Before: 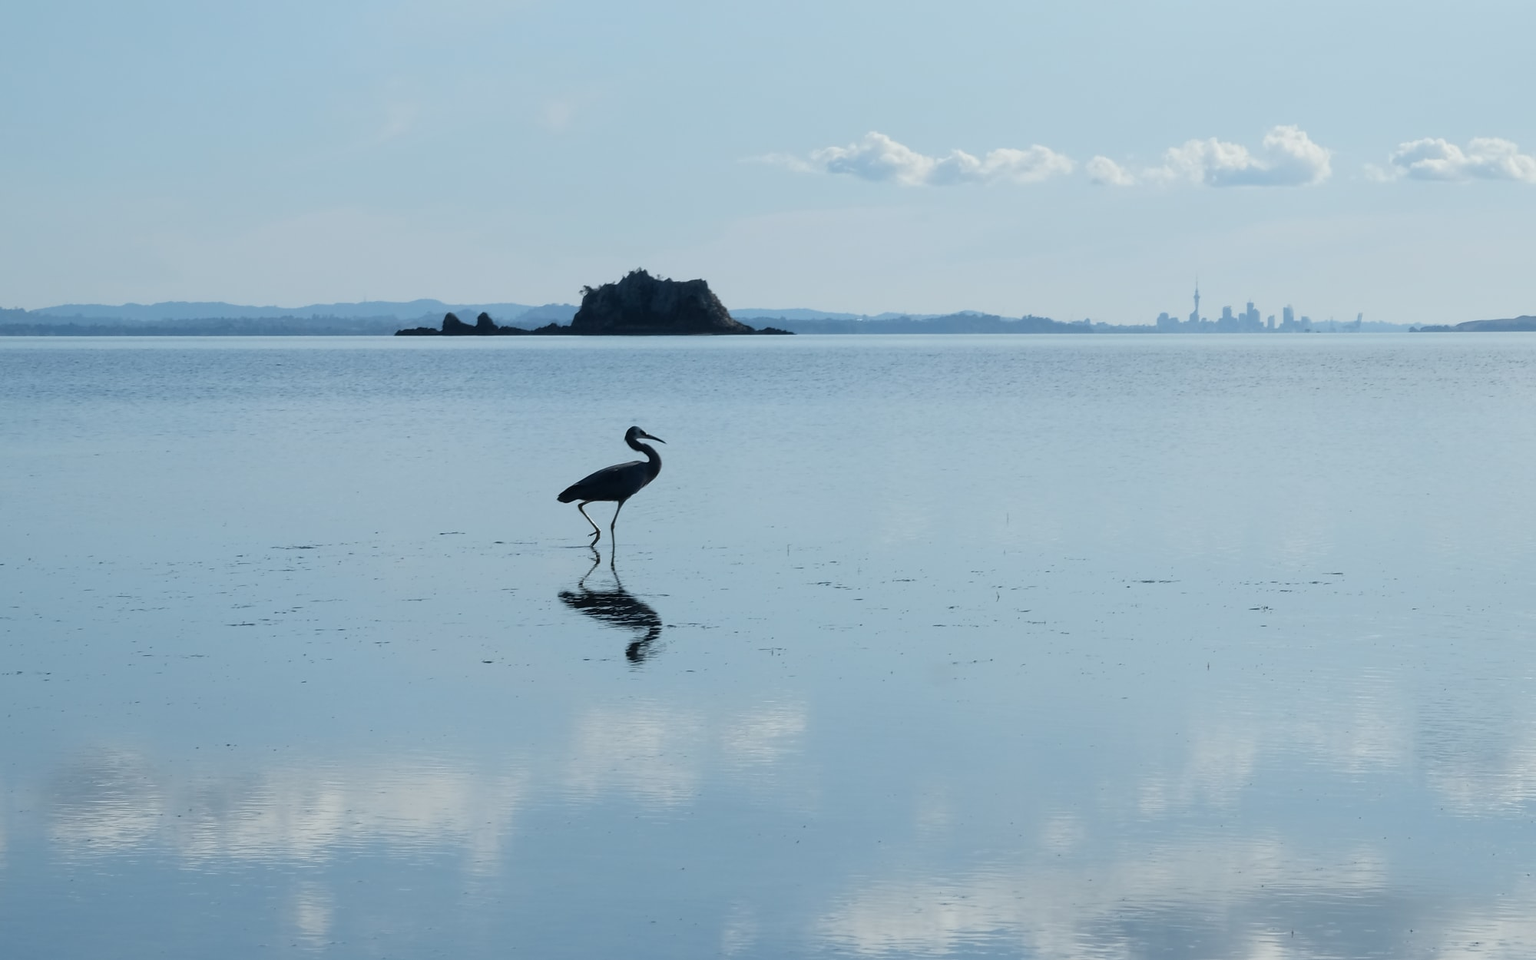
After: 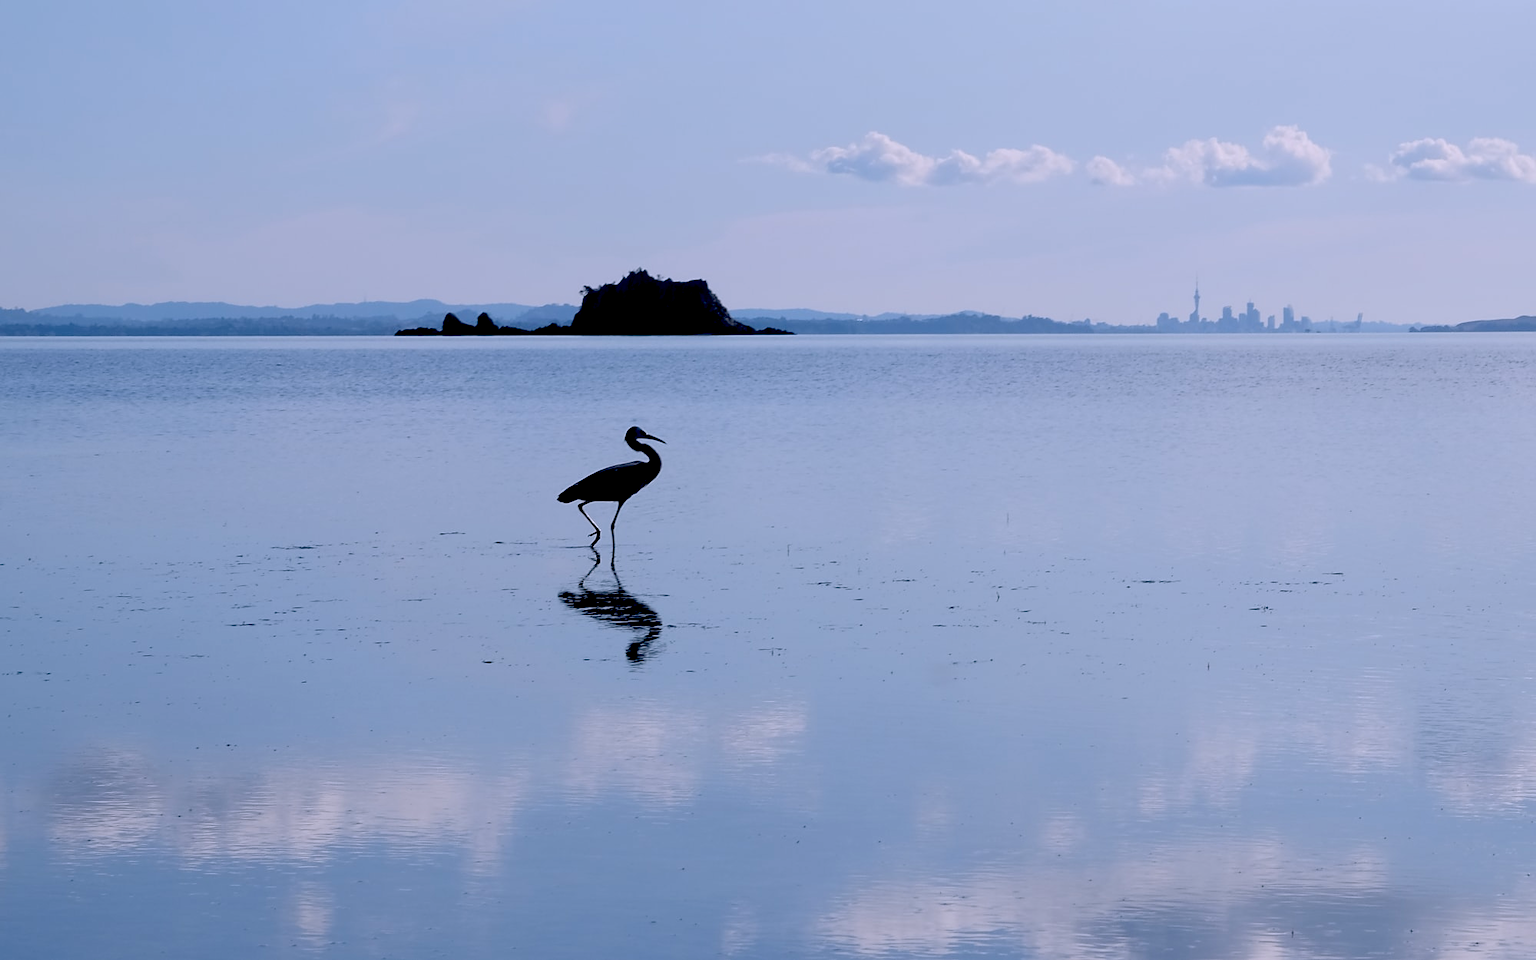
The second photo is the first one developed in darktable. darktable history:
sharpen: amount 0.2
white balance: red 1.066, blue 1.119
exposure: black level correction 0.046, exposure -0.228 EV, compensate highlight preservation false
